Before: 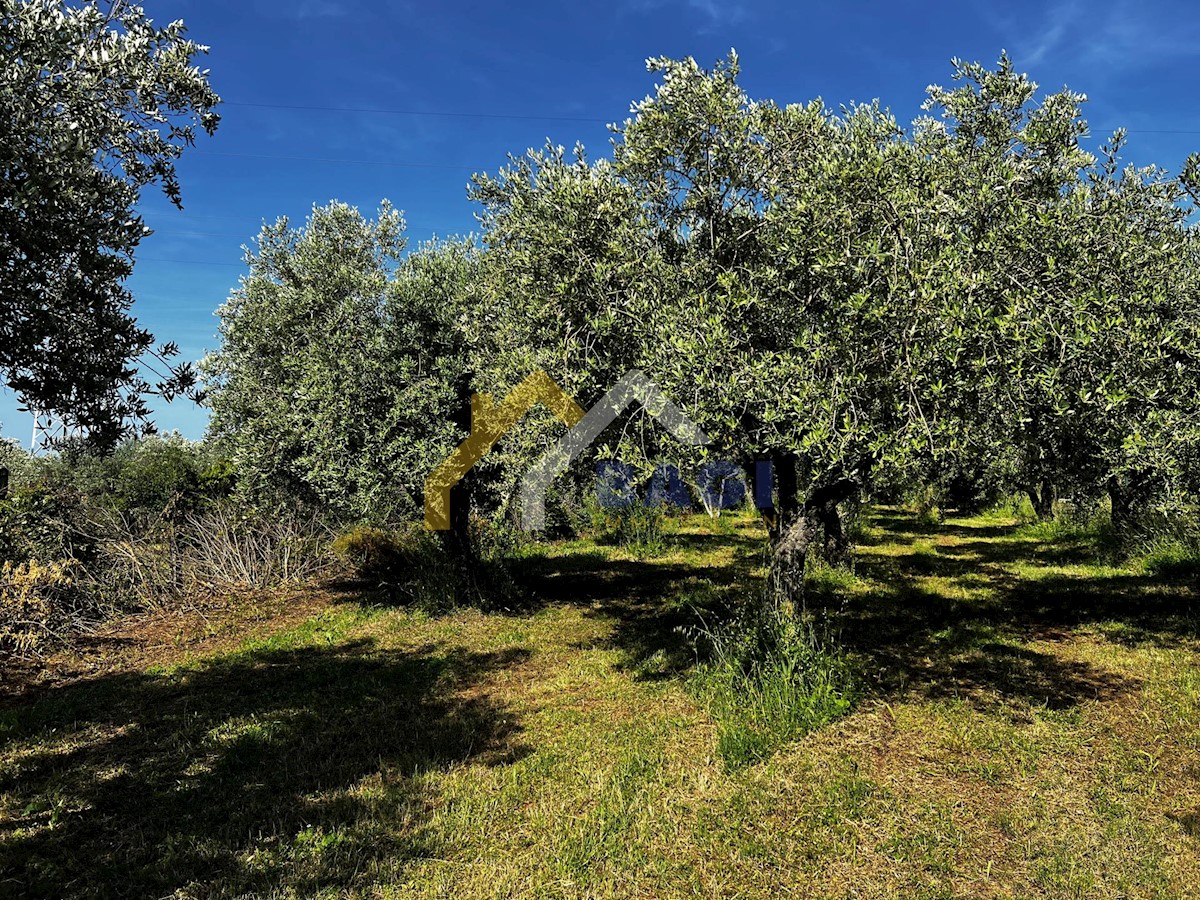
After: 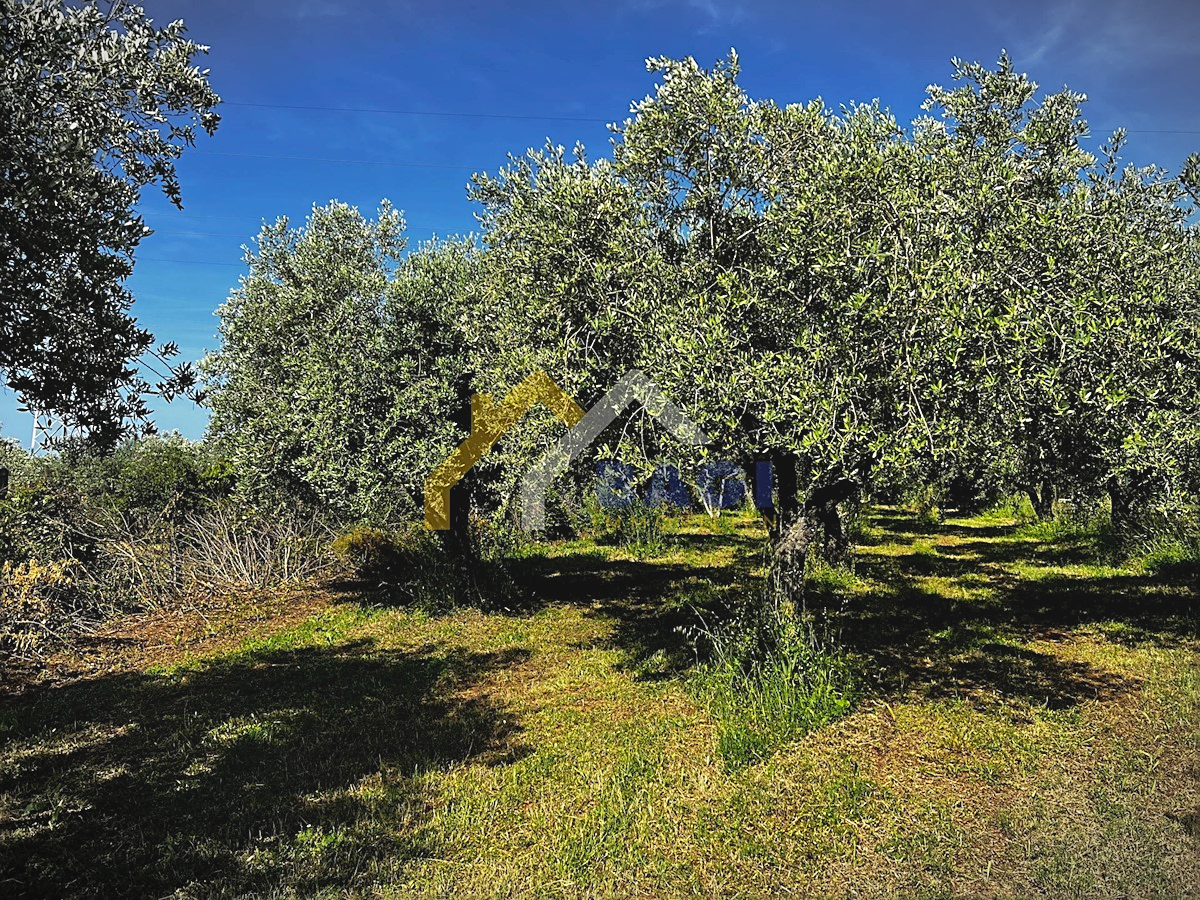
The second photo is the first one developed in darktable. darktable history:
sharpen: on, module defaults
vignetting: fall-off start 99.29%, width/height ratio 1.308, unbound false
base curve: preserve colors none
contrast brightness saturation: contrast -0.091, brightness 0.042, saturation 0.079
